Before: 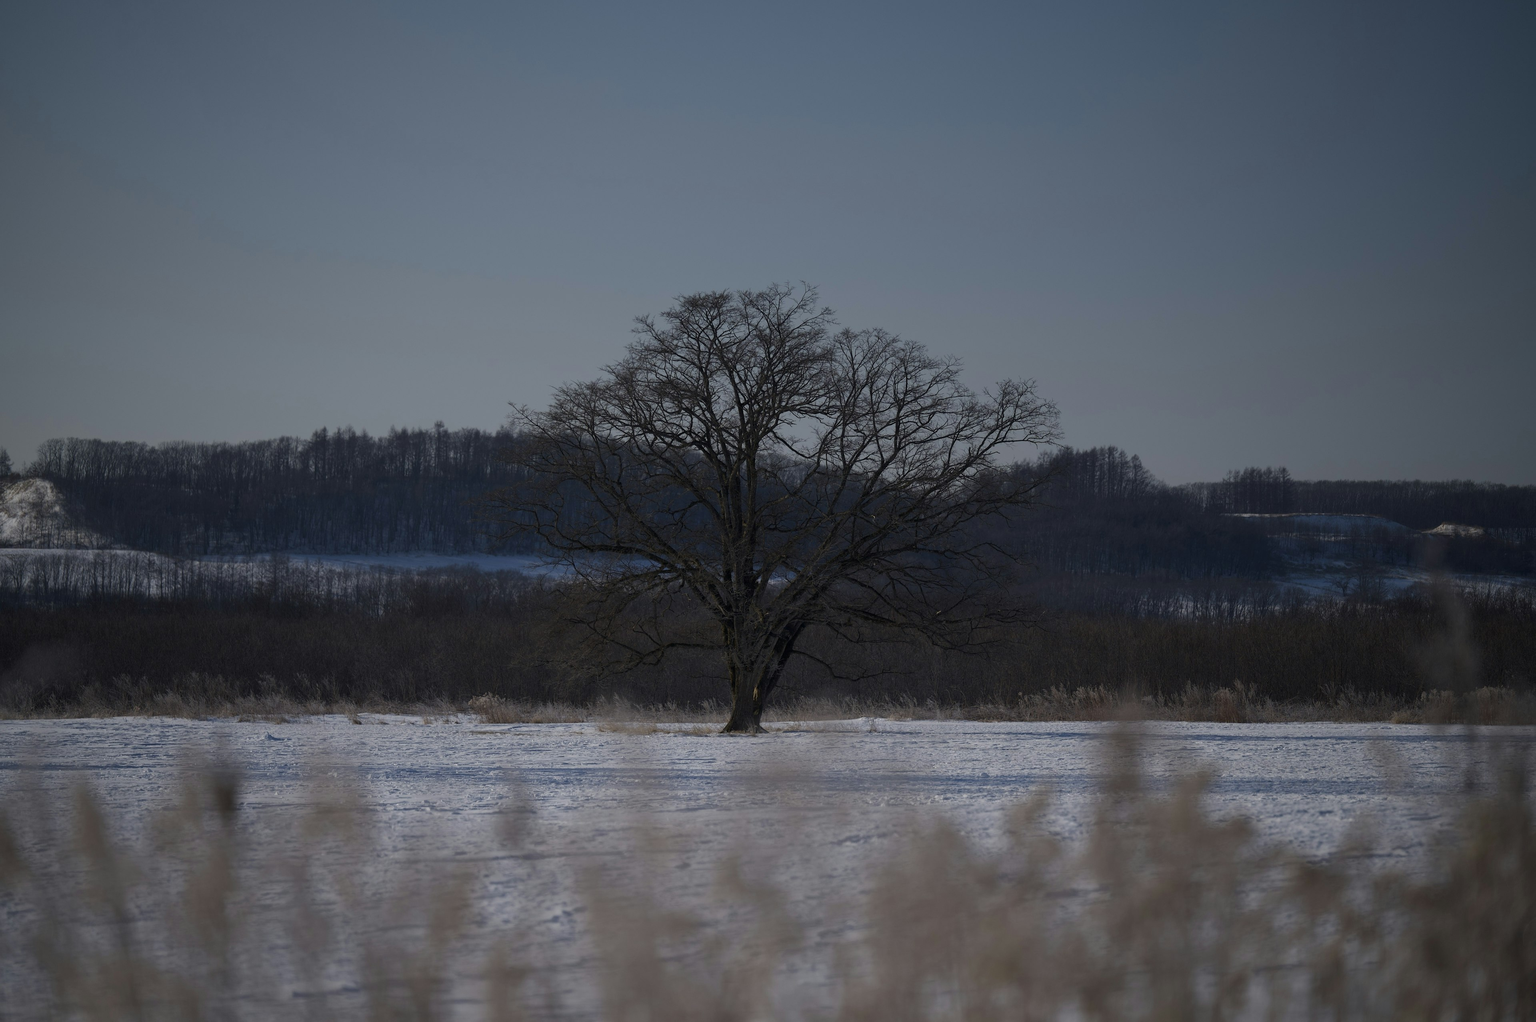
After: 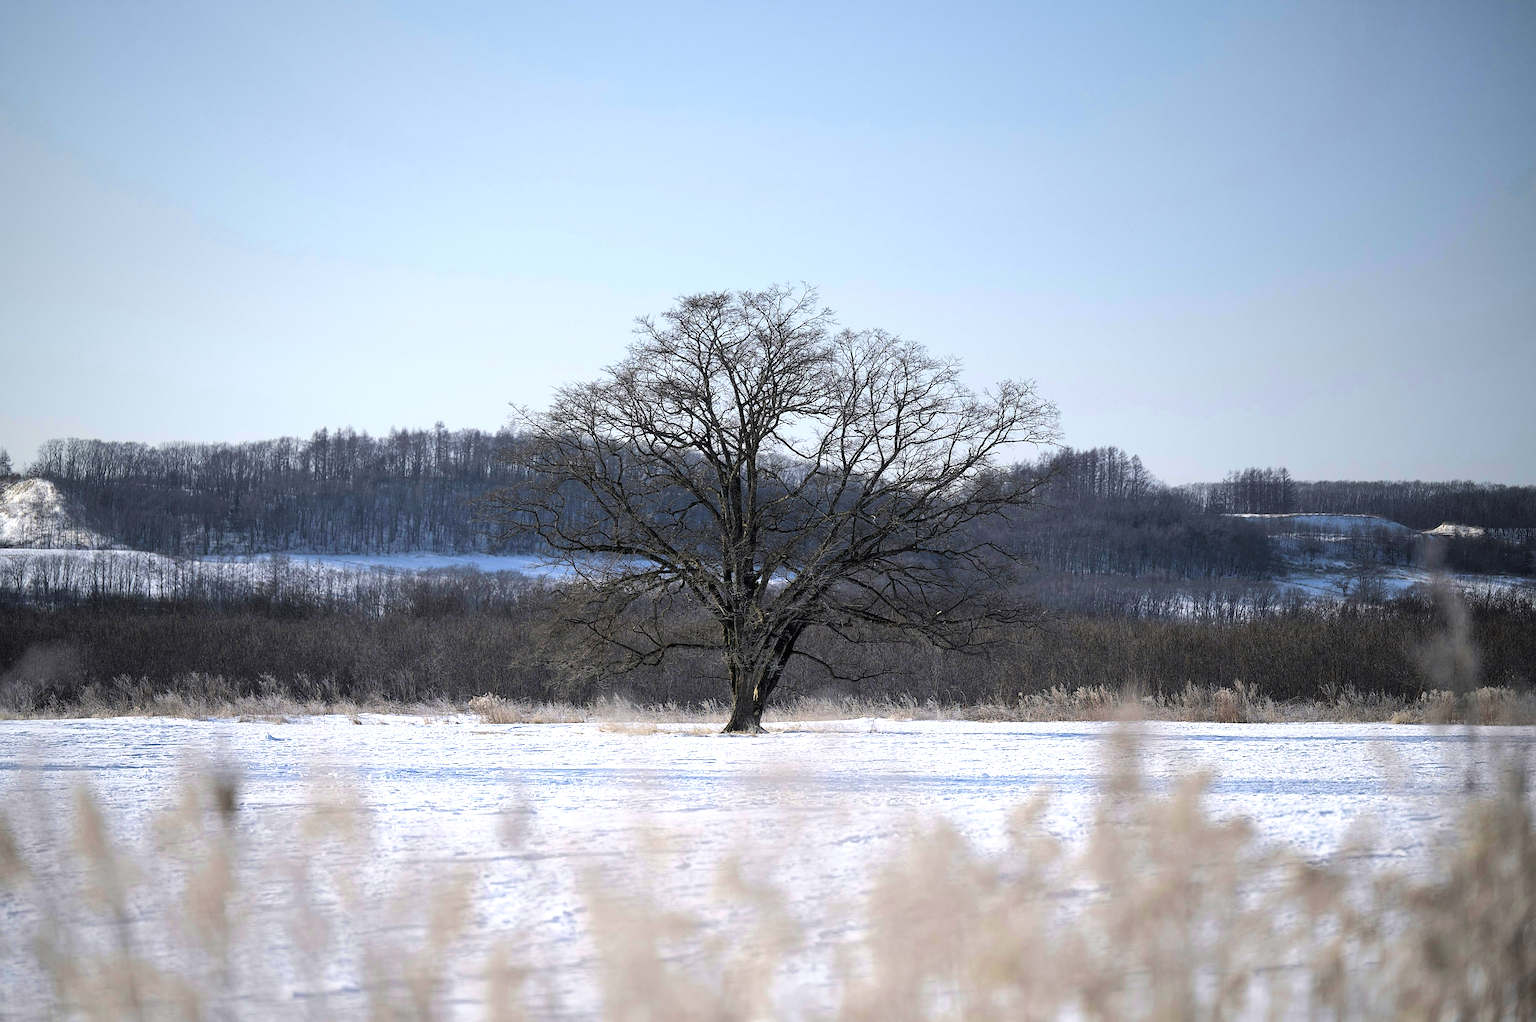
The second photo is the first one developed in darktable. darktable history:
exposure: exposure 1.993 EV, compensate highlight preservation false
tone curve: curves: ch0 [(0, 0) (0.003, 0) (0.011, 0.001) (0.025, 0.003) (0.044, 0.005) (0.069, 0.012) (0.1, 0.023) (0.136, 0.039) (0.177, 0.088) (0.224, 0.15) (0.277, 0.24) (0.335, 0.337) (0.399, 0.437) (0.468, 0.535) (0.543, 0.629) (0.623, 0.71) (0.709, 0.782) (0.801, 0.856) (0.898, 0.94) (1, 1)], color space Lab, linked channels, preserve colors none
sharpen: on, module defaults
